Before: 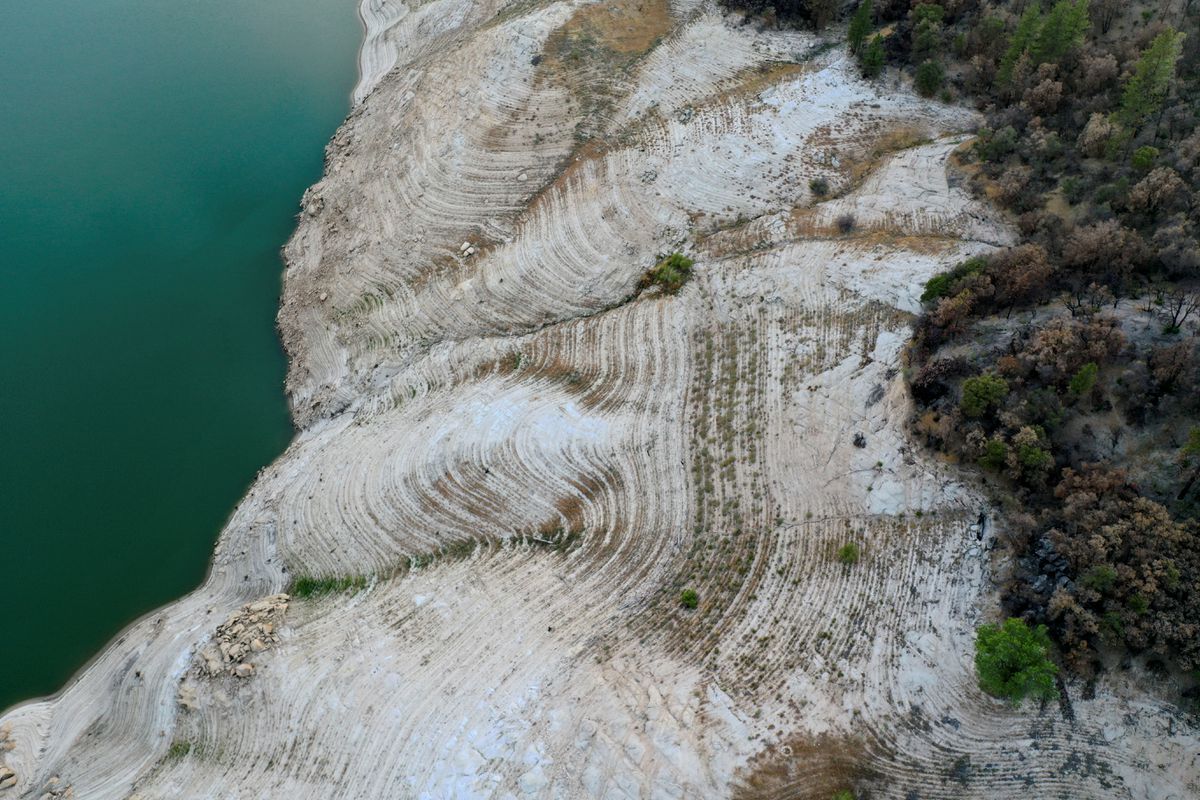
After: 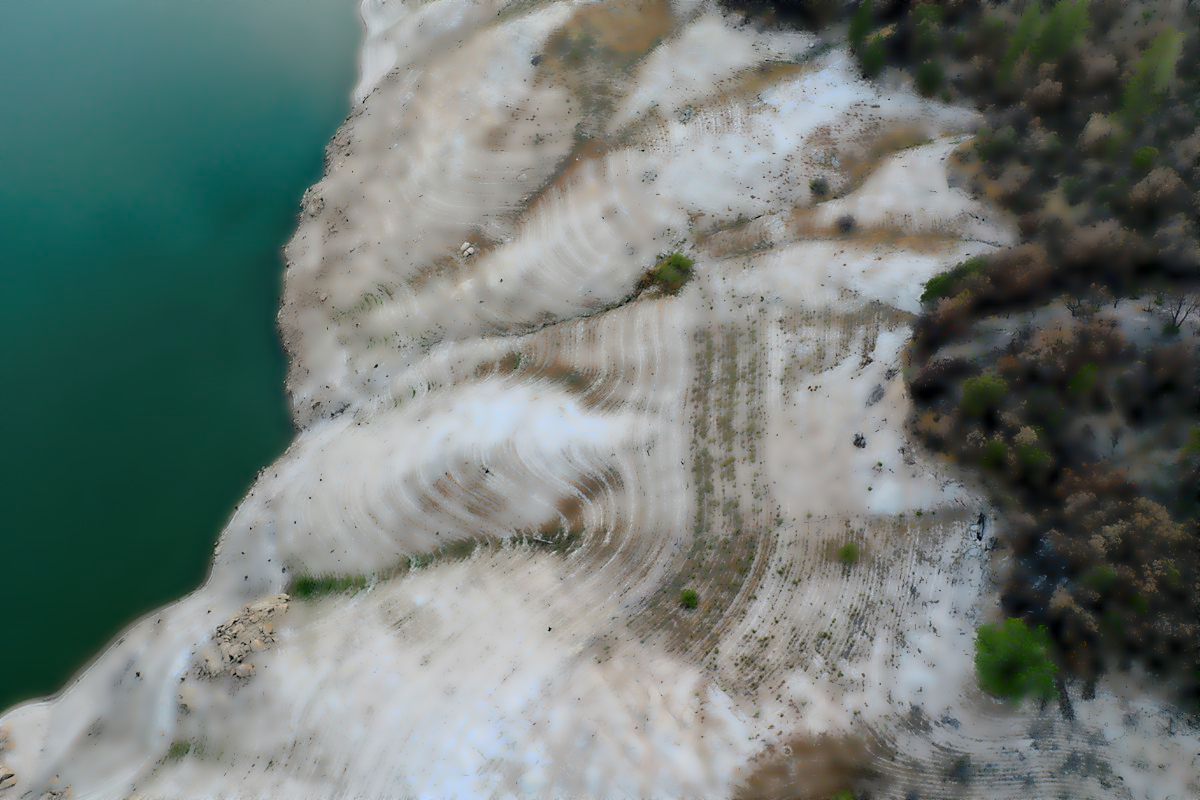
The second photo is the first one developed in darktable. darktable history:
lowpass: radius 4, soften with bilateral filter, unbound 0
local contrast: on, module defaults
sharpen: on, module defaults
